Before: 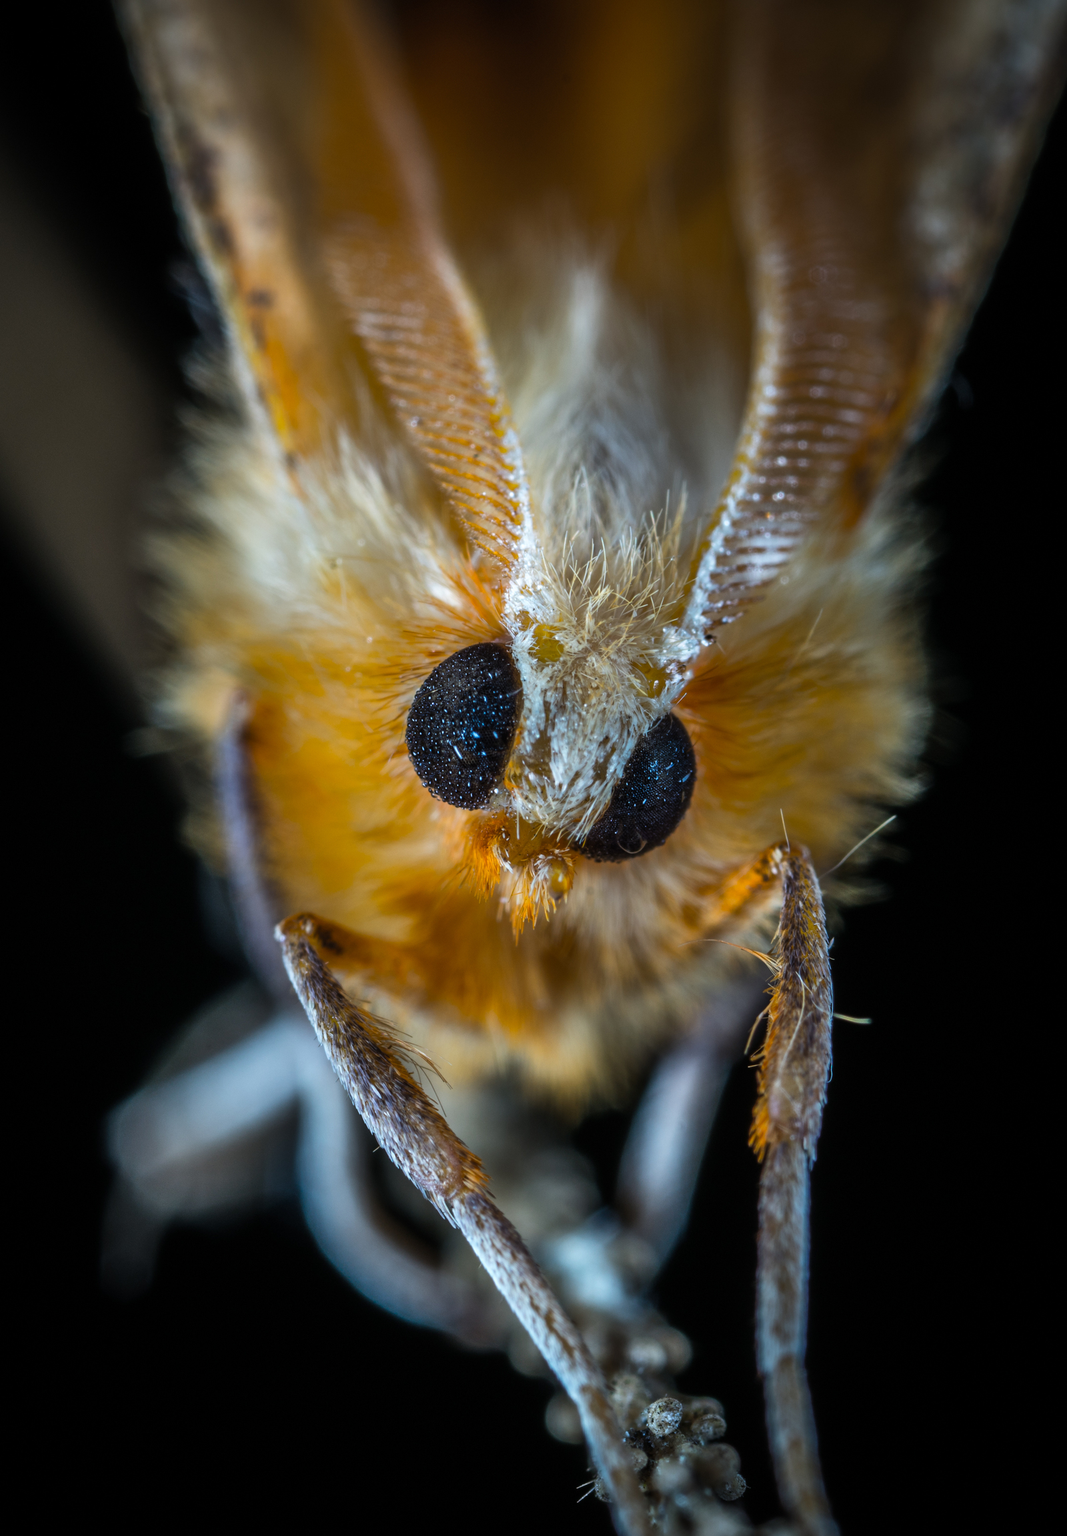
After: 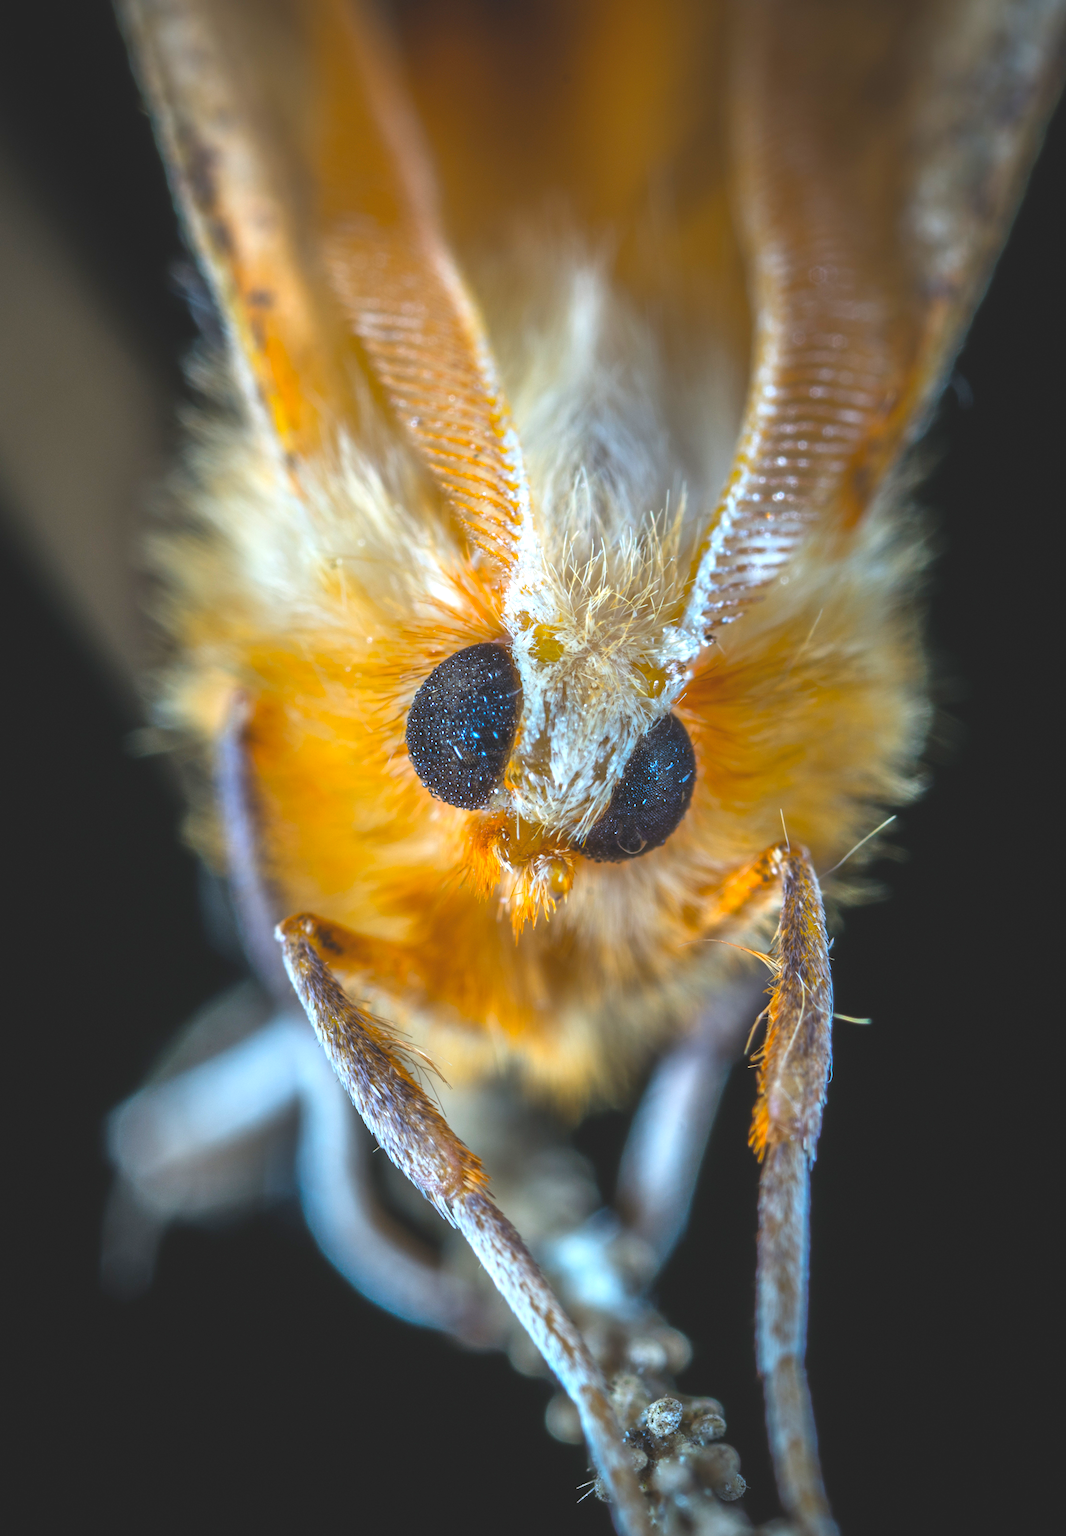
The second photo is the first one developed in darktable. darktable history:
exposure: black level correction 0, exposure 1.279 EV, compensate highlight preservation false
tone equalizer: edges refinement/feathering 500, mask exposure compensation -1.57 EV, preserve details no
contrast brightness saturation: contrast -0.278
